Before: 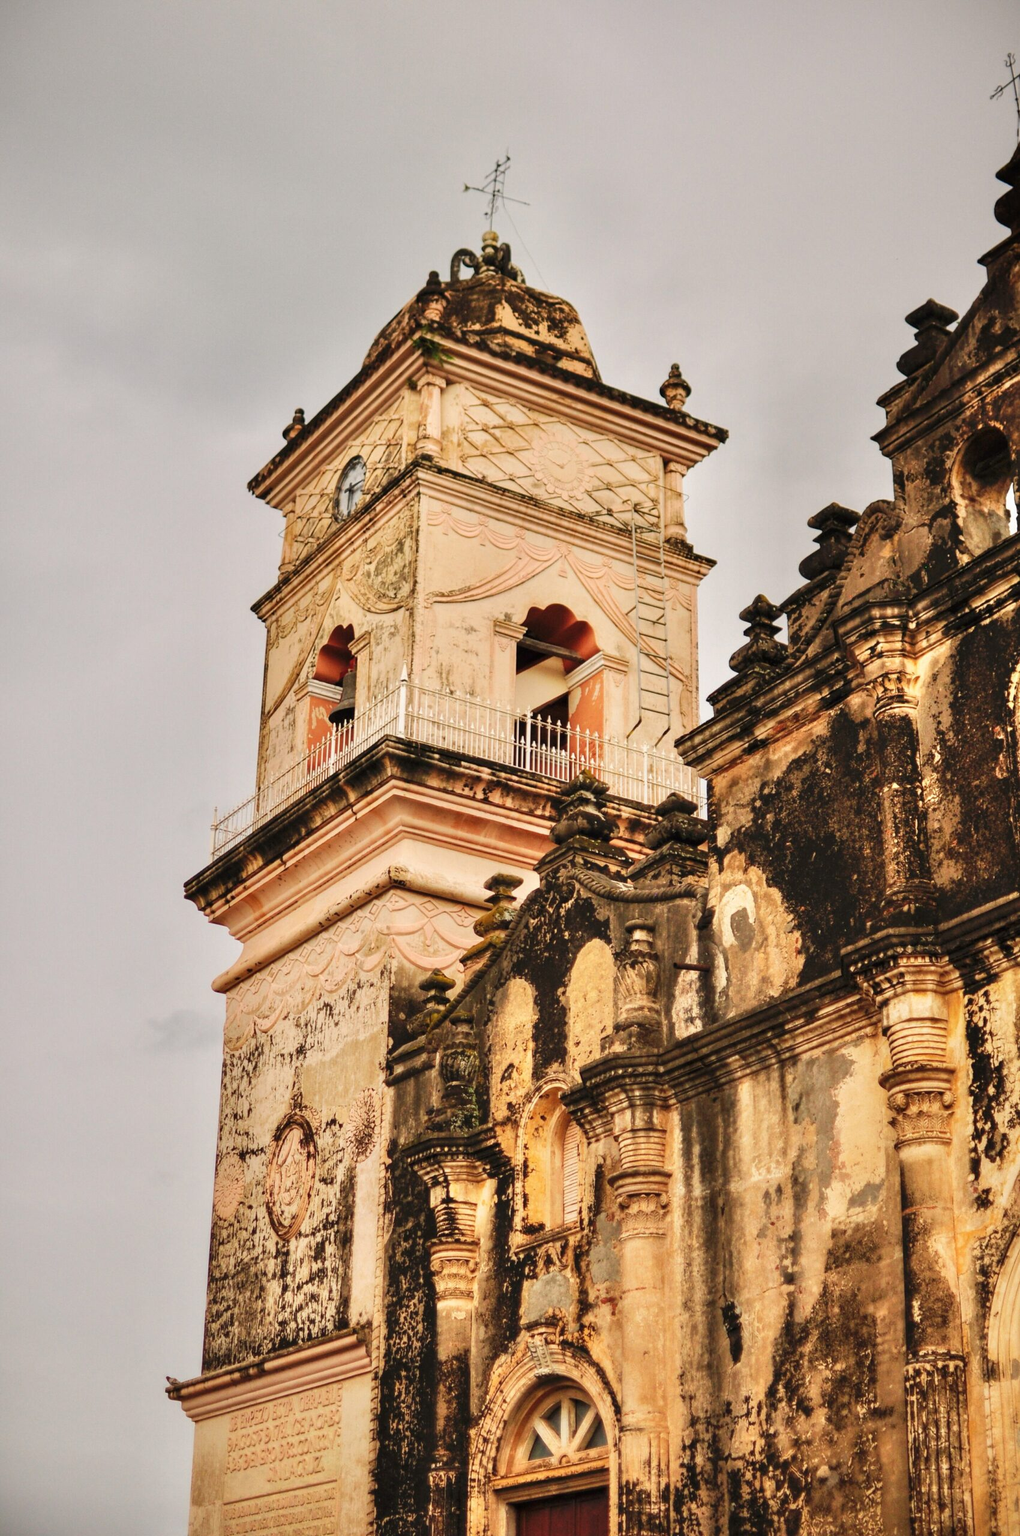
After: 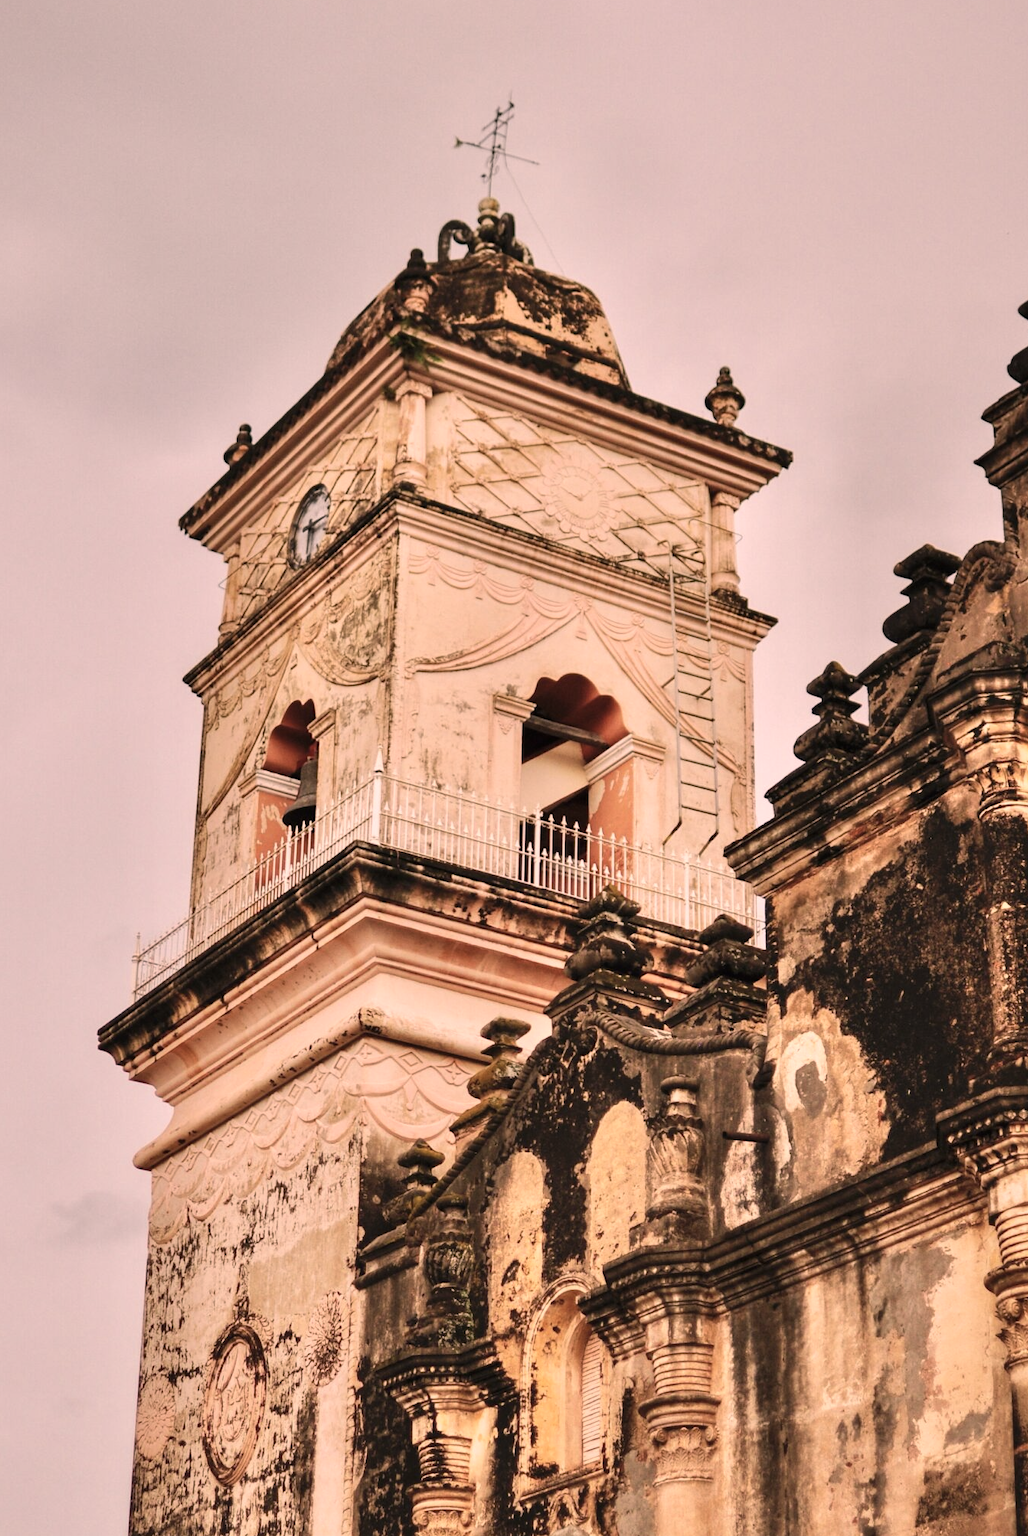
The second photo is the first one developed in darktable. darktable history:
crop and rotate: left 10.627%, top 4.997%, right 10.351%, bottom 16.606%
color correction: highlights a* 12.76, highlights b* 5.63
contrast brightness saturation: contrast 0.101, saturation -0.304
contrast equalizer: y [[0.5, 0.504, 0.515, 0.527, 0.535, 0.534], [0.5 ×6], [0.491, 0.387, 0.179, 0.068, 0.068, 0.068], [0 ×5, 0.023], [0 ×6]], mix -0.218
